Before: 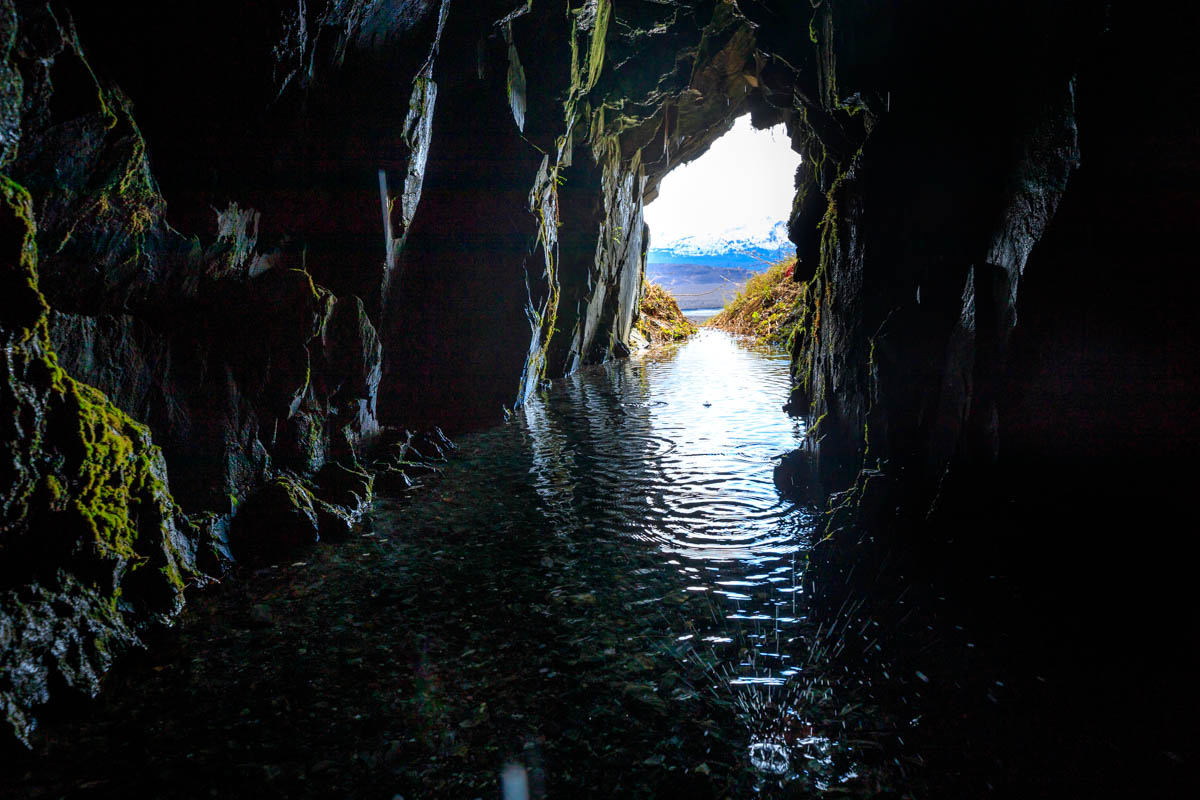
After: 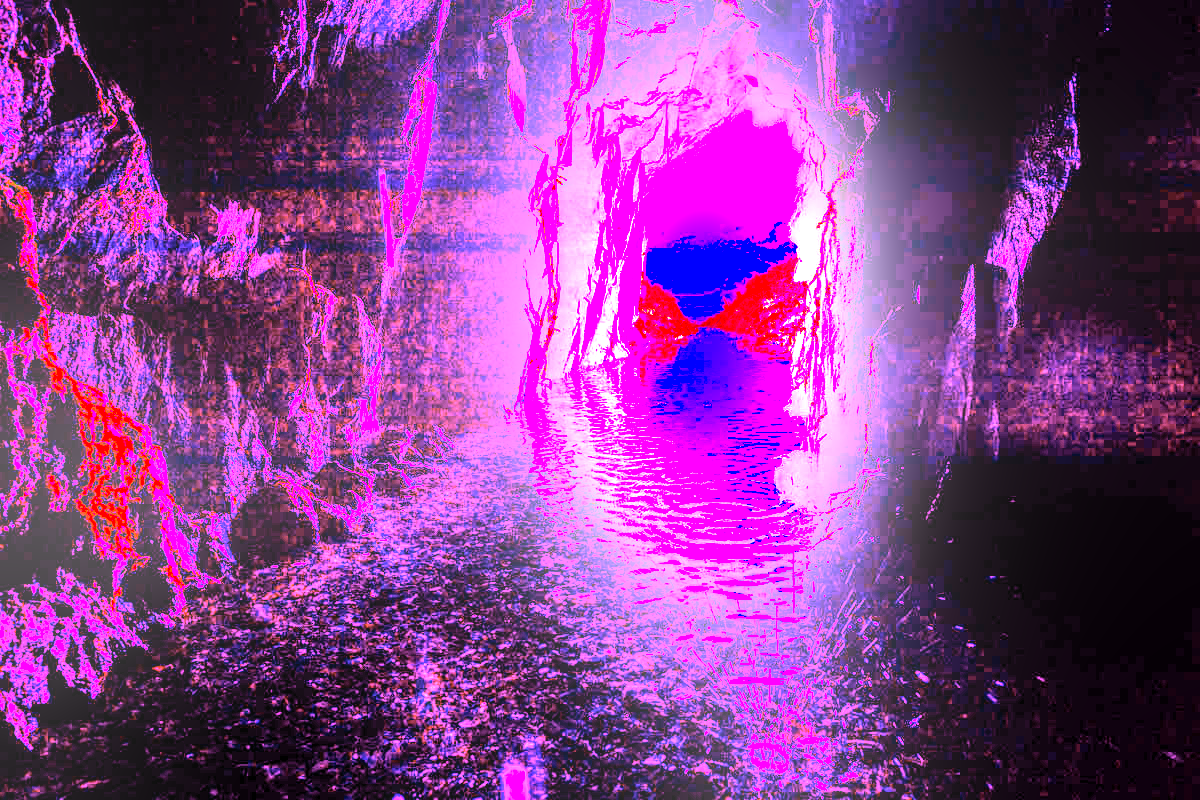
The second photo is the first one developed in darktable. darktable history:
white balance: red 8, blue 8
local contrast: highlights 79%, shadows 56%, detail 175%, midtone range 0.428
bloom: on, module defaults
